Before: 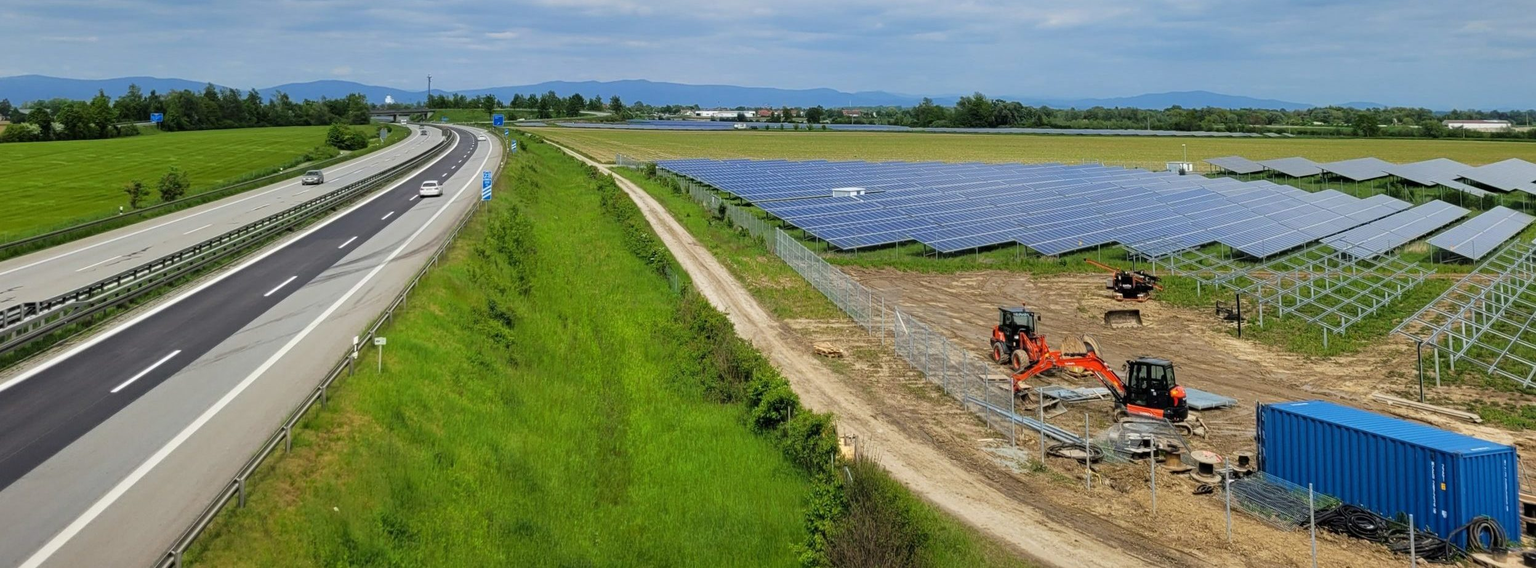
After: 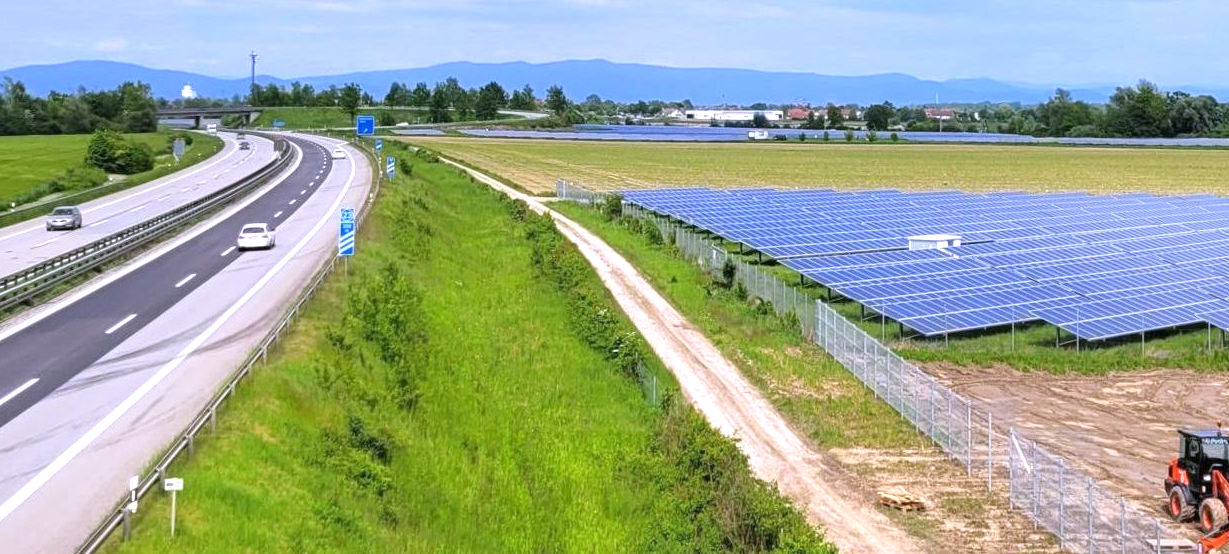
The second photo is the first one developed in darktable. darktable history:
crop: left 17.835%, top 7.675%, right 32.881%, bottom 32.213%
exposure: black level correction 0, exposure 0.7 EV, compensate exposure bias true, compensate highlight preservation false
white balance: red 1.042, blue 1.17
